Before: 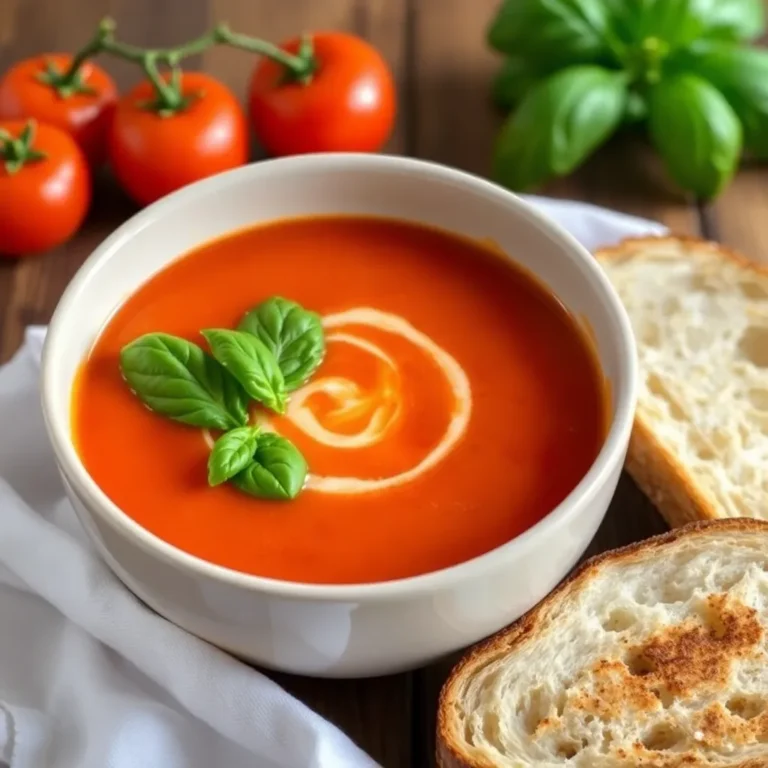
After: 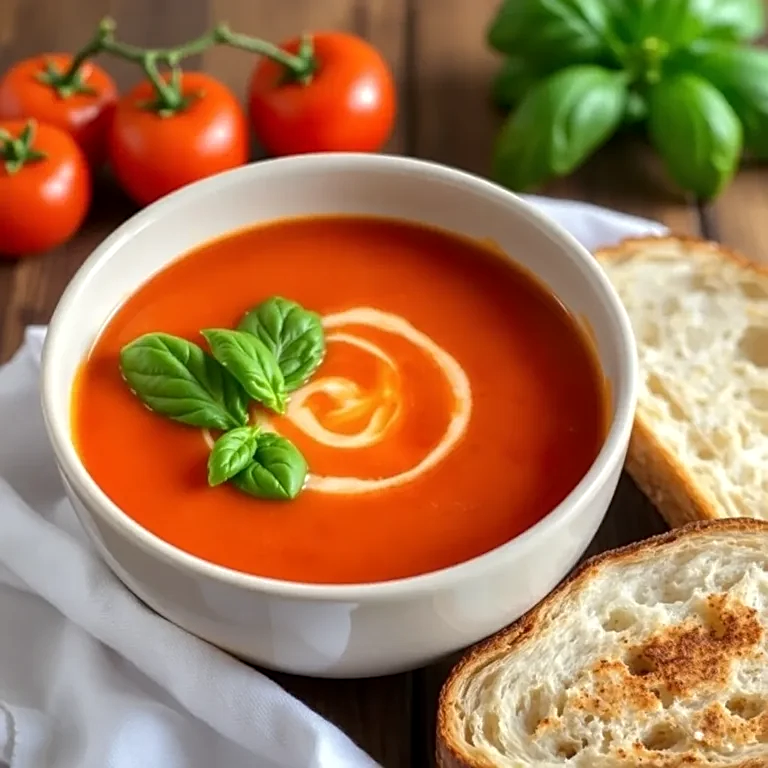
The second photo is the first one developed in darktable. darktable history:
sharpen: on, module defaults
local contrast: highlights 102%, shadows 98%, detail 119%, midtone range 0.2
